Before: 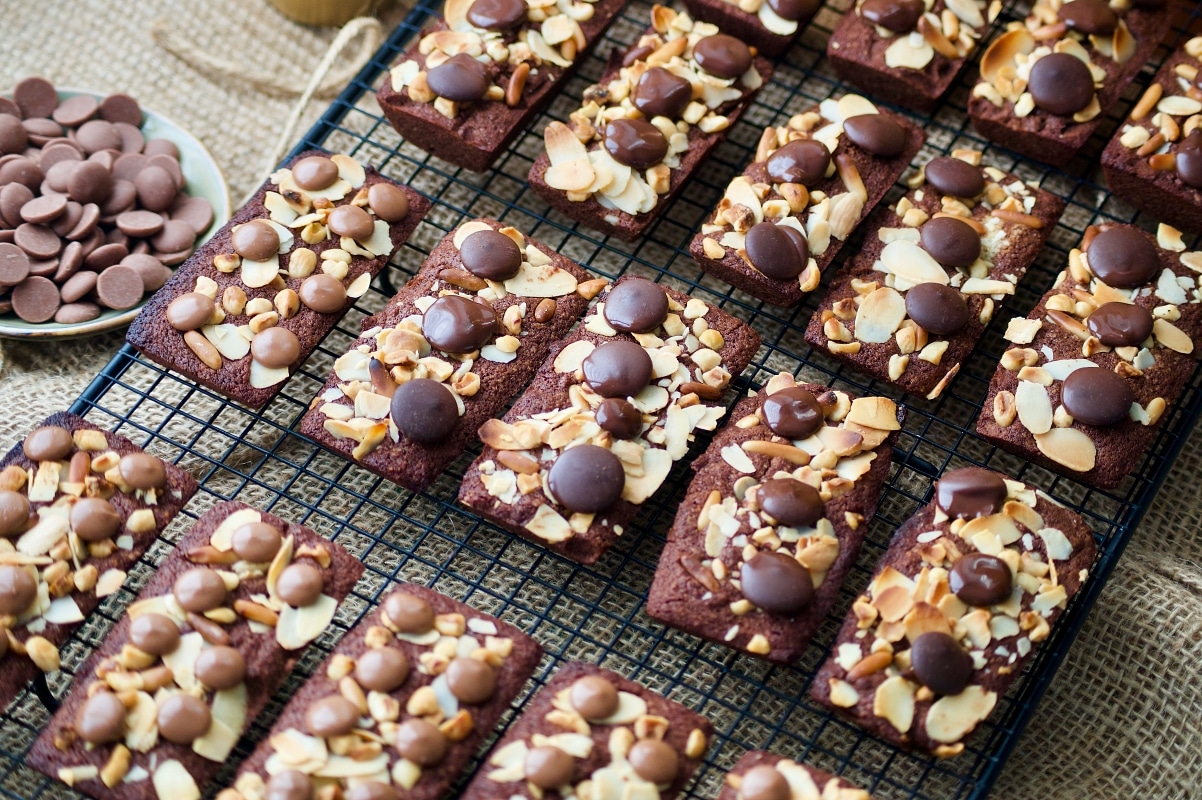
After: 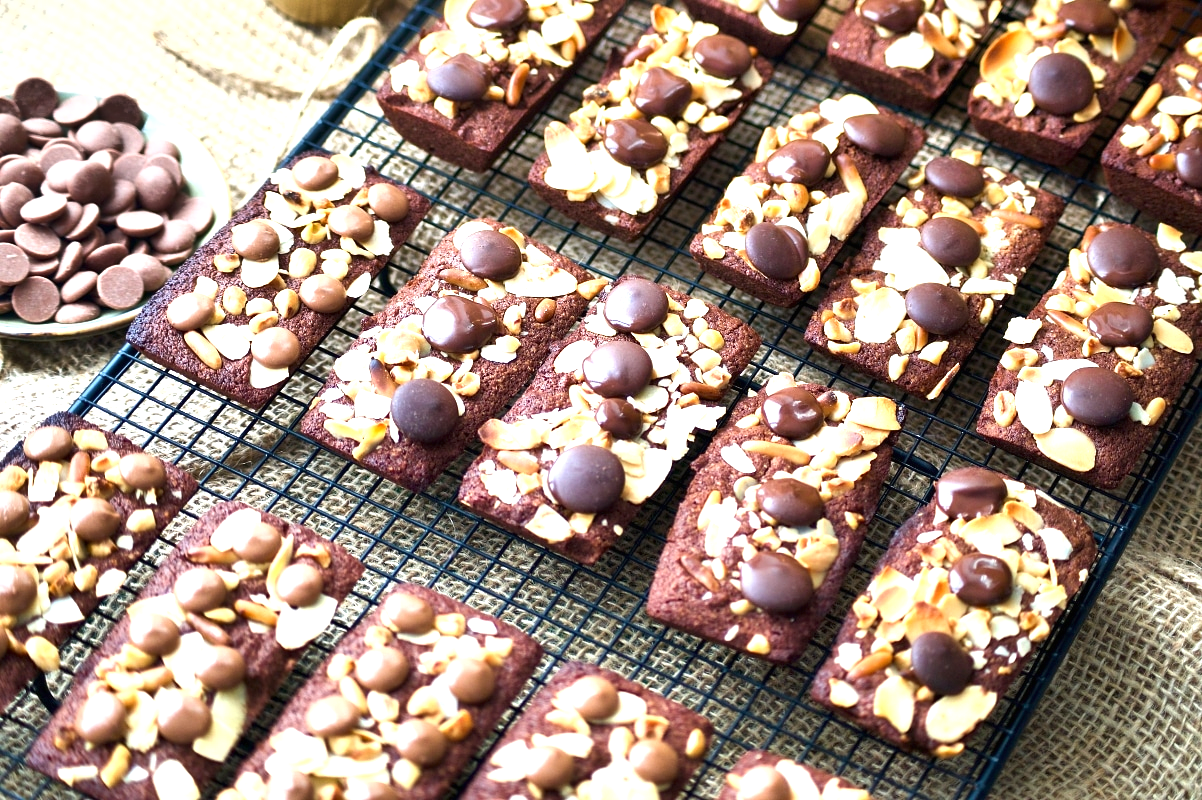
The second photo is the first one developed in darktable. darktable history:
shadows and highlights: shadows 23, highlights -48.97, highlights color adjustment 0.72%, soften with gaussian
exposure: black level correction 0, exposure 1.2 EV, compensate exposure bias true, compensate highlight preservation false
